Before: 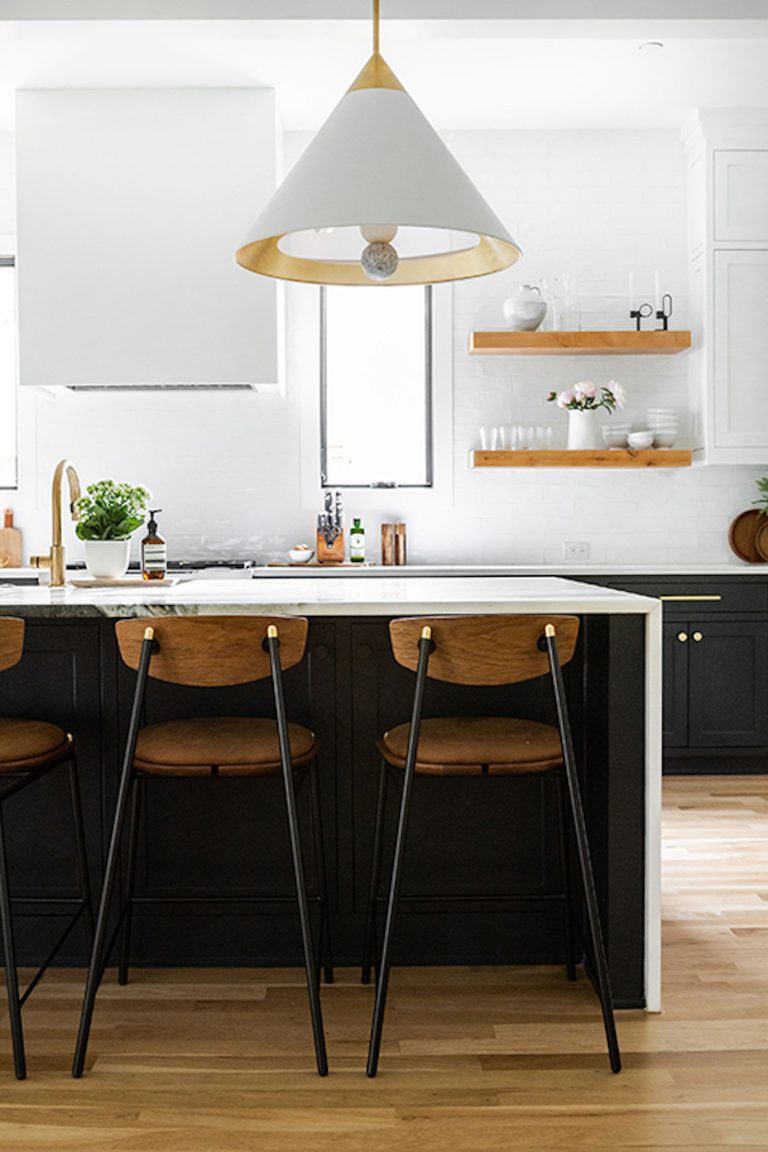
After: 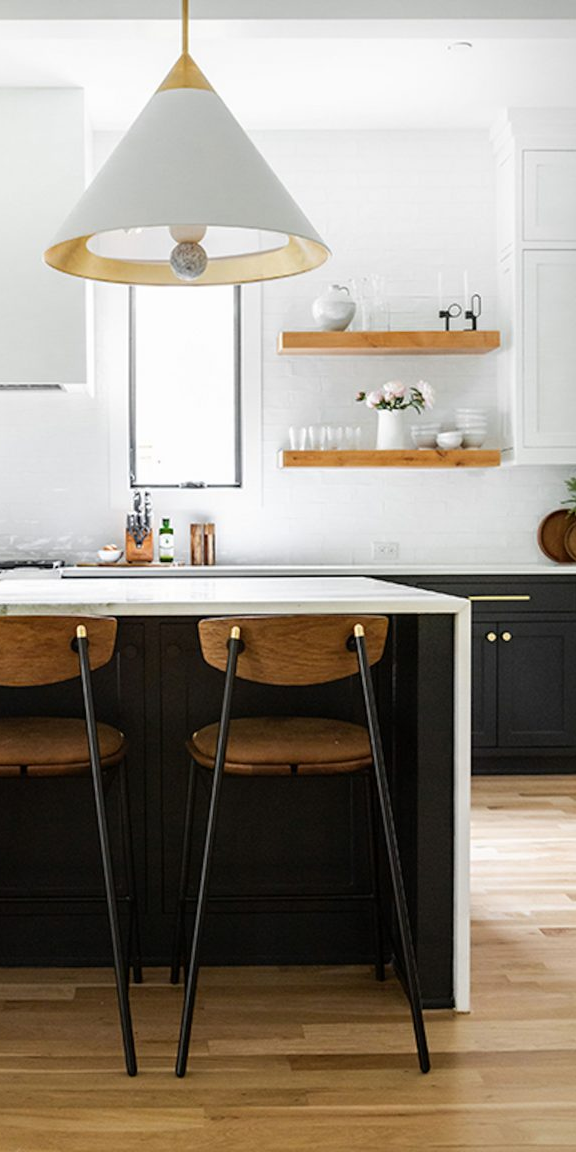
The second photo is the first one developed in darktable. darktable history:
crop and rotate: left 24.925%
